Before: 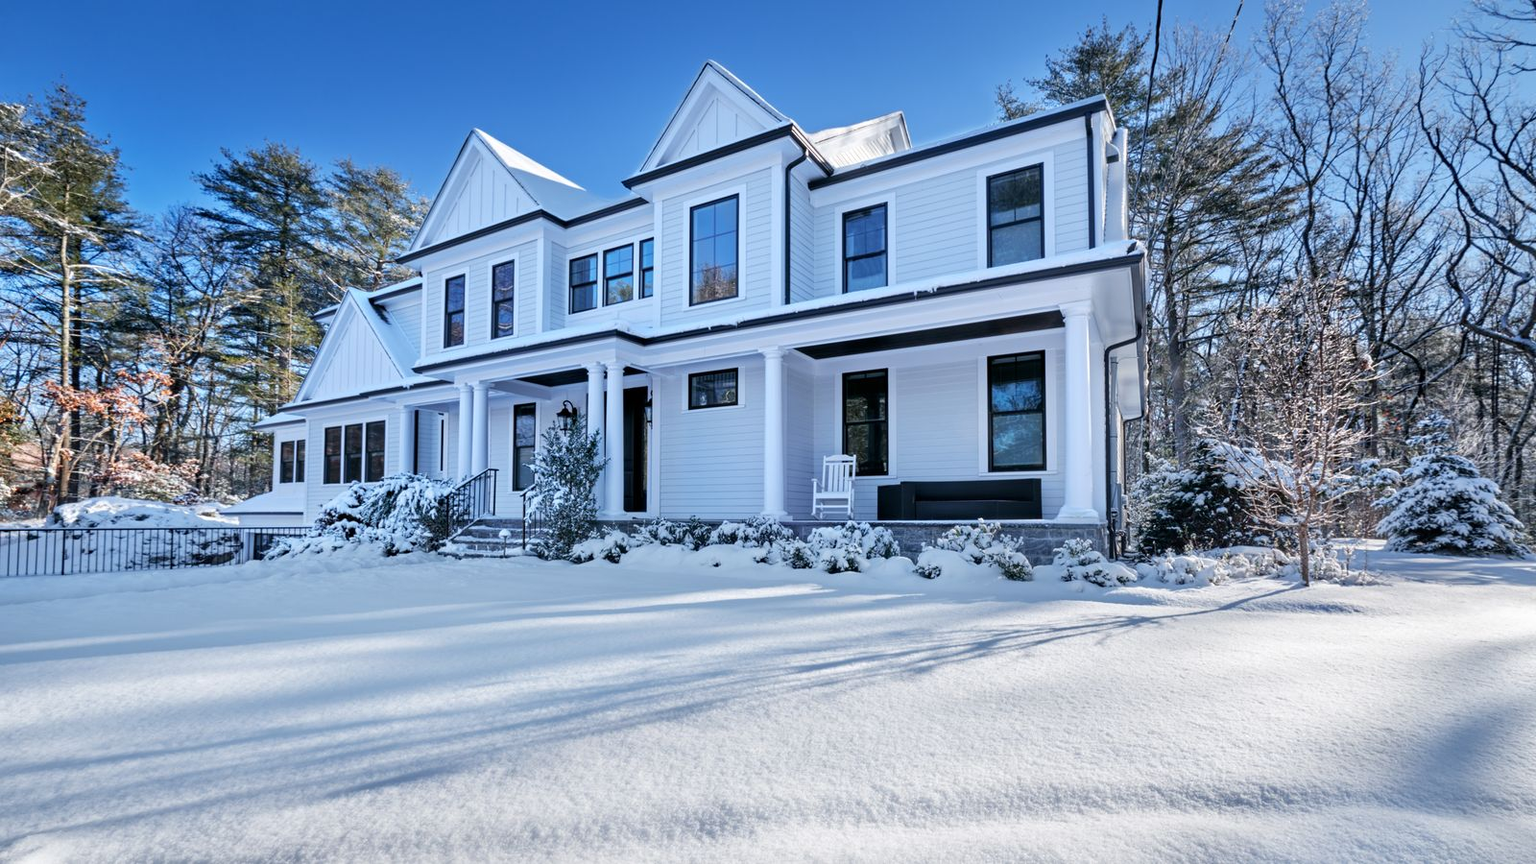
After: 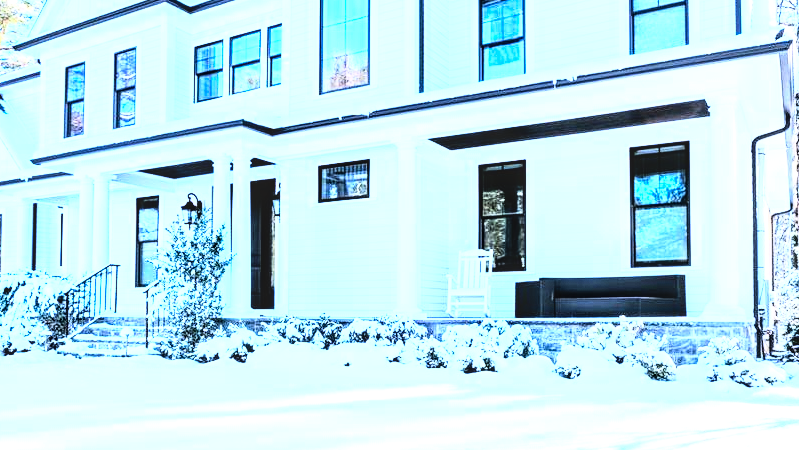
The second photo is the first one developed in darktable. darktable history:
rgb curve: curves: ch0 [(0, 0) (0.21, 0.15) (0.24, 0.21) (0.5, 0.75) (0.75, 0.96) (0.89, 0.99) (1, 1)]; ch1 [(0, 0.02) (0.21, 0.13) (0.25, 0.2) (0.5, 0.67) (0.75, 0.9) (0.89, 0.97) (1, 1)]; ch2 [(0, 0.02) (0.21, 0.13) (0.25, 0.2) (0.5, 0.67) (0.75, 0.9) (0.89, 0.97) (1, 1)], compensate middle gray true
local contrast: detail 130%
color zones: curves: ch0 [(0.068, 0.464) (0.25, 0.5) (0.48, 0.508) (0.75, 0.536) (0.886, 0.476) (0.967, 0.456)]; ch1 [(0.066, 0.456) (0.25, 0.5) (0.616, 0.508) (0.746, 0.56) (0.934, 0.444)]
exposure: black level correction 0, exposure 1.6 EV, compensate exposure bias true, compensate highlight preservation false
crop: left 25%, top 25%, right 25%, bottom 25%
color balance rgb: shadows fall-off 101%, linear chroma grading › mid-tones 7.63%, perceptual saturation grading › mid-tones 11.68%, mask middle-gray fulcrum 22.45%, global vibrance 10.11%, saturation formula JzAzBz (2021)
white balance: red 1.009, blue 0.985
tone equalizer: on, module defaults
